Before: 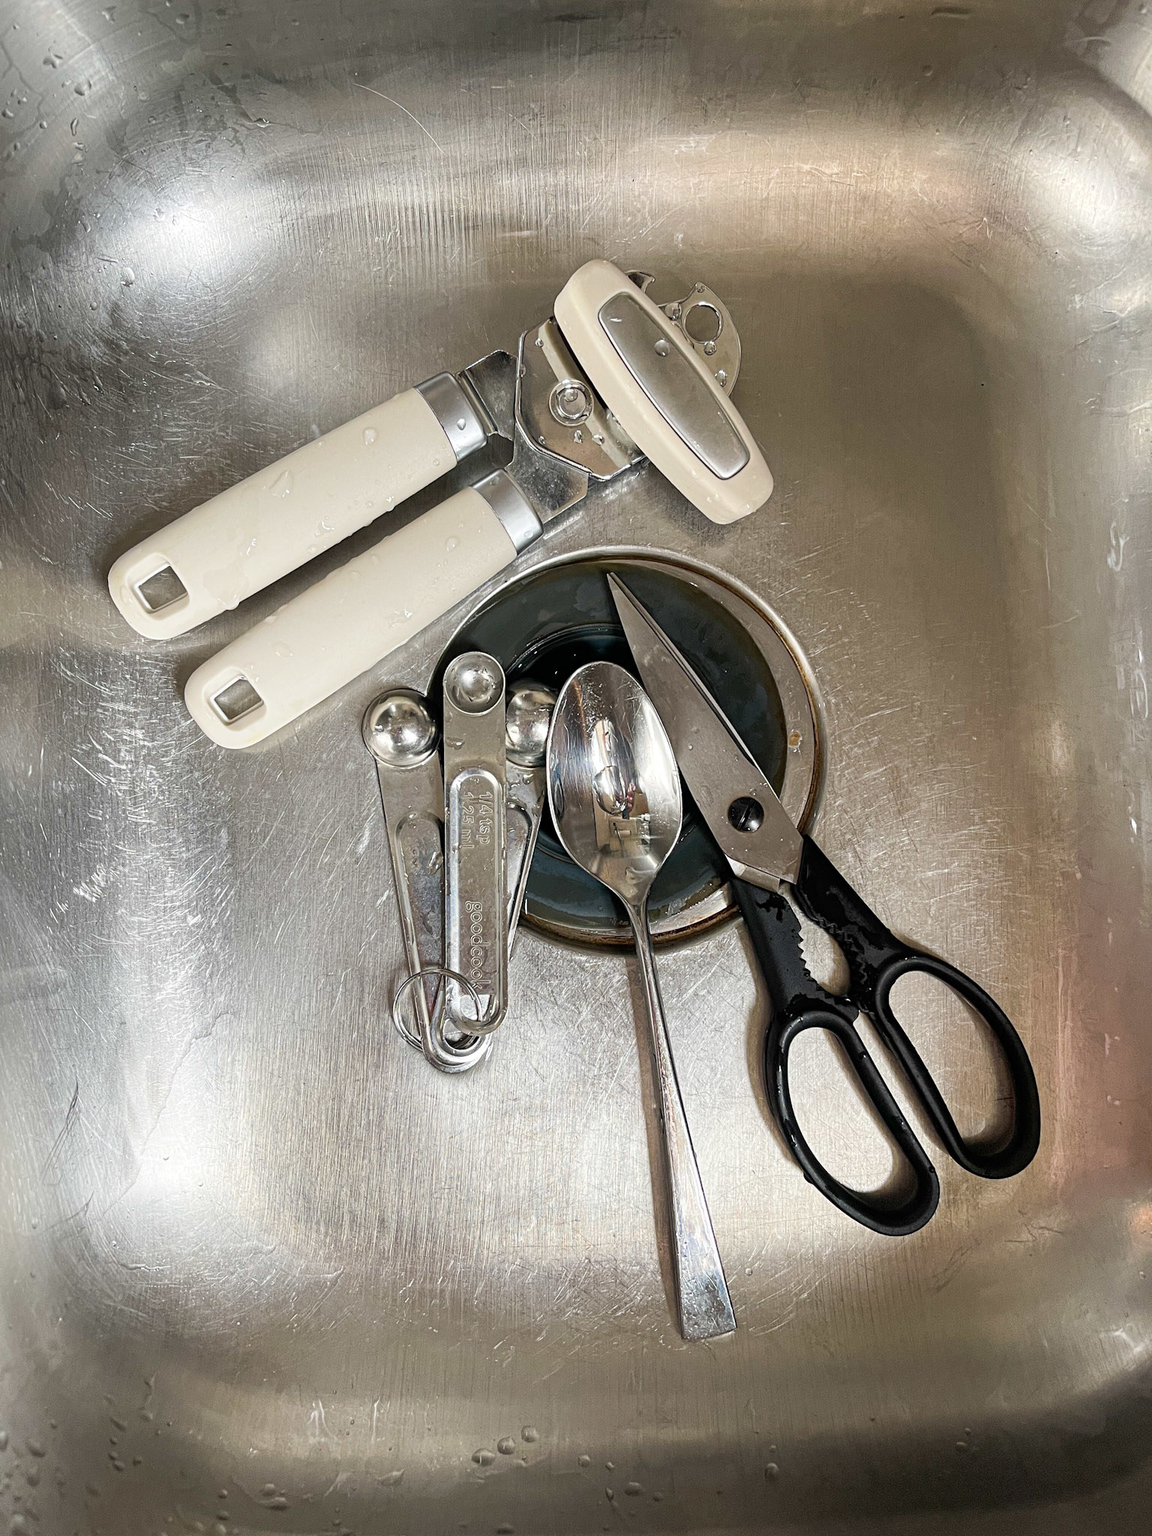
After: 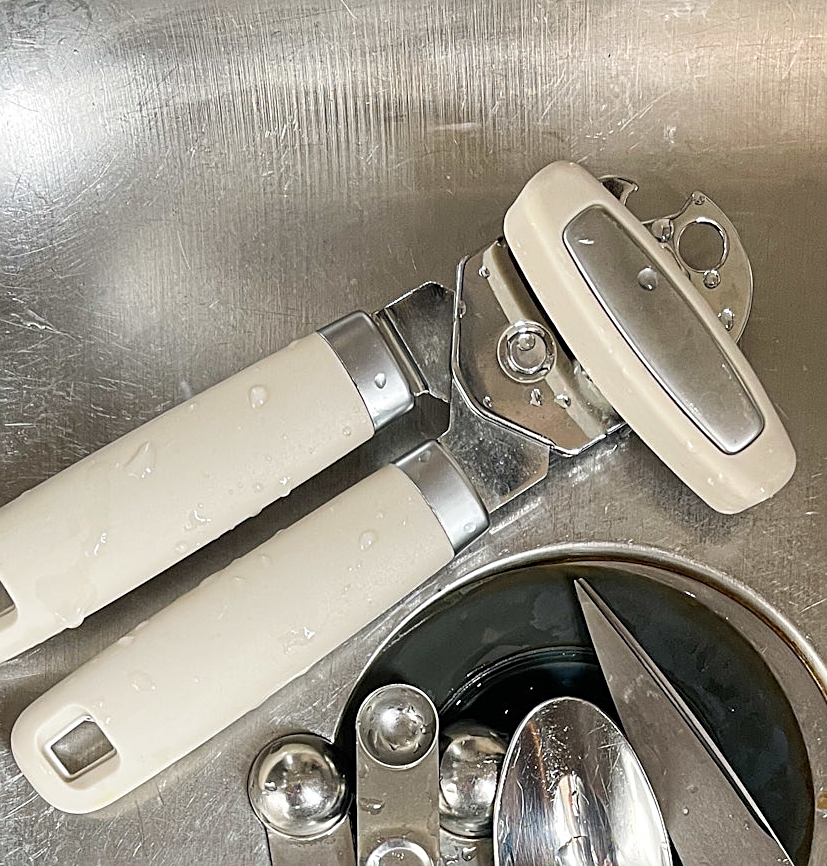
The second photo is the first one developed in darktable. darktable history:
crop: left 15.306%, top 9.065%, right 30.789%, bottom 48.638%
sharpen: on, module defaults
